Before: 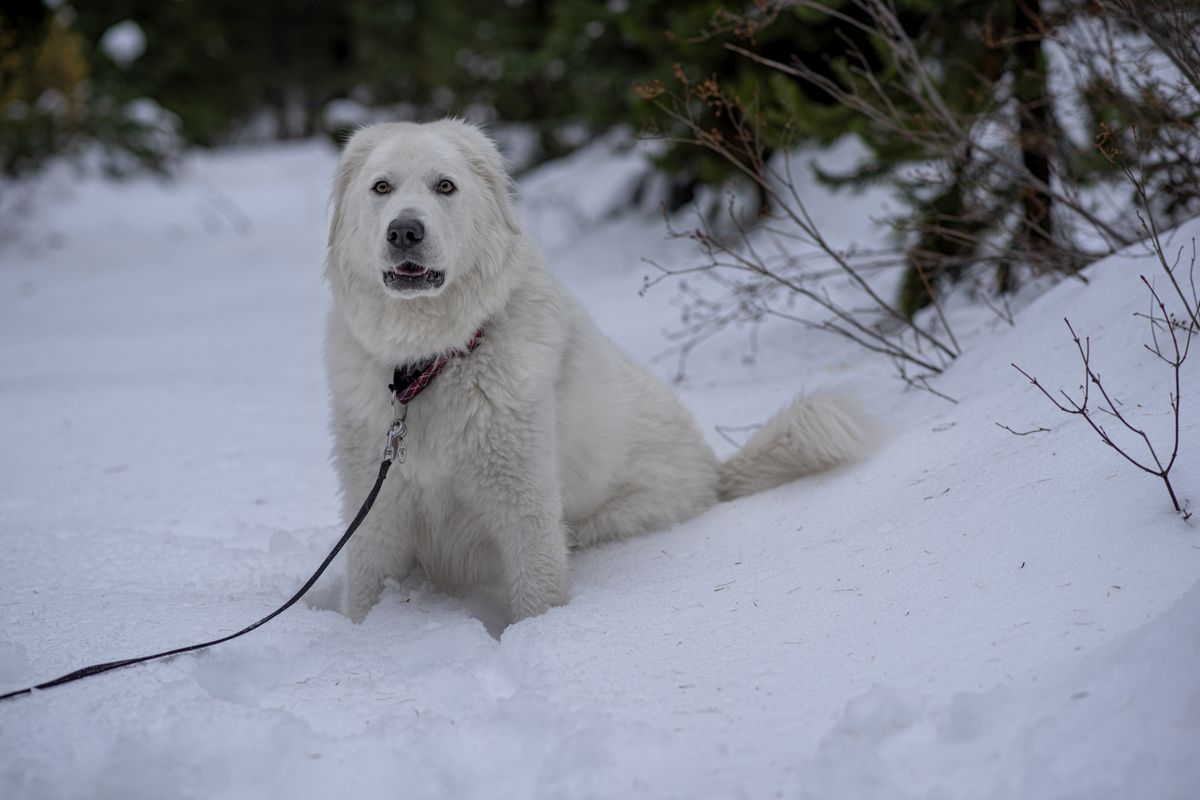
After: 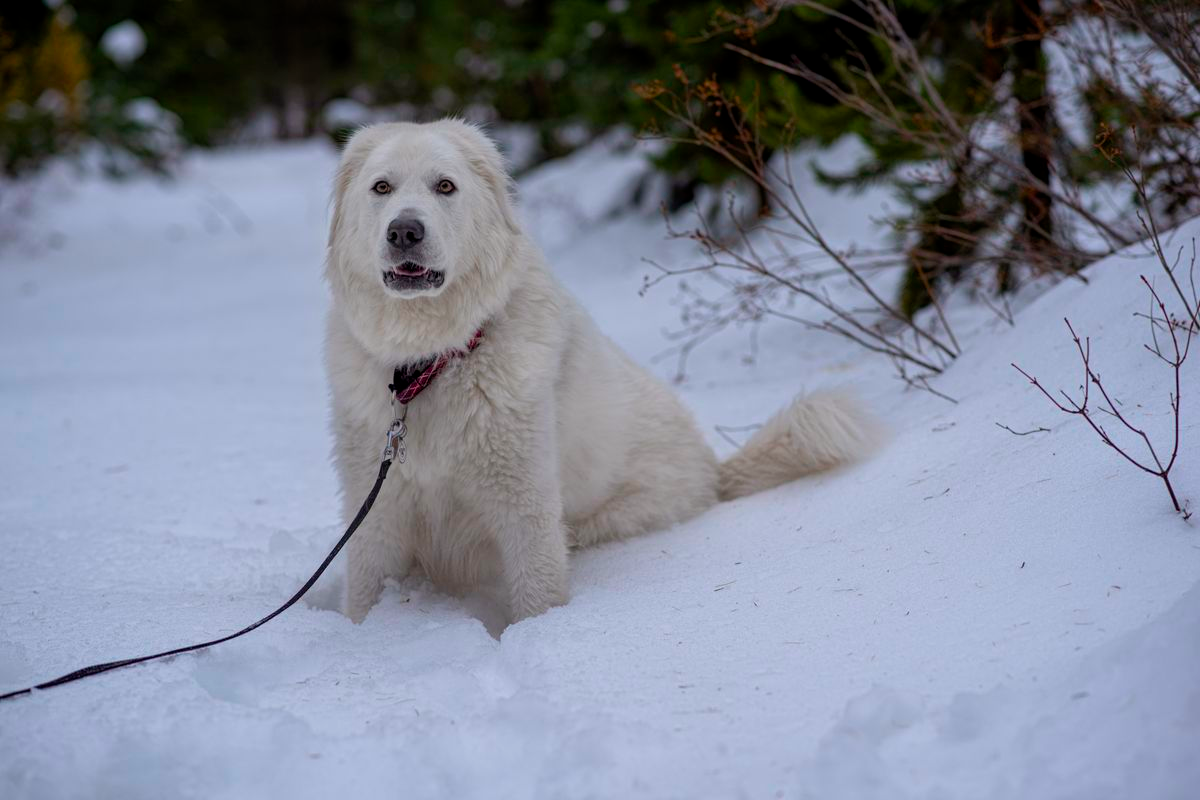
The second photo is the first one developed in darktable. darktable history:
color balance rgb: power › chroma 0.31%, power › hue 23.45°, perceptual saturation grading › global saturation 19.855%, global vibrance 31.531%
